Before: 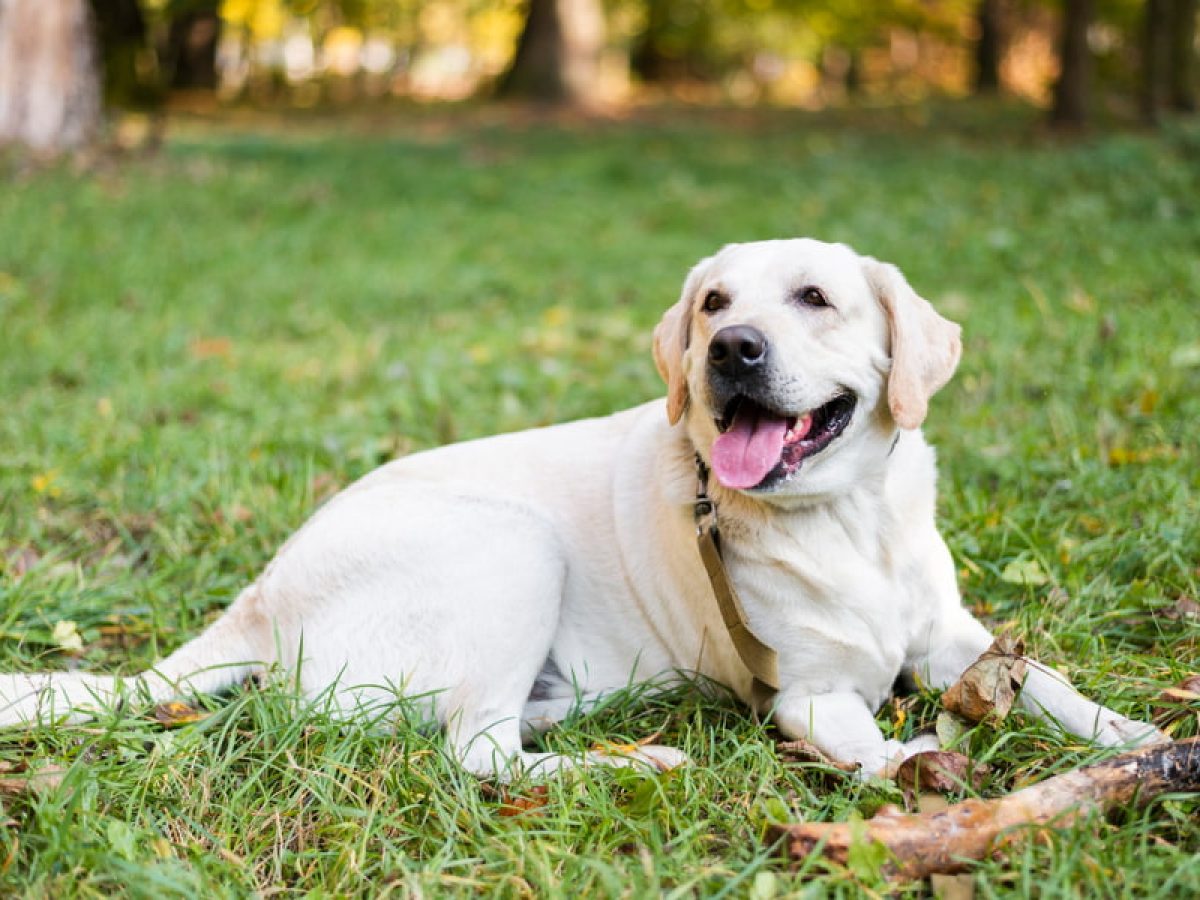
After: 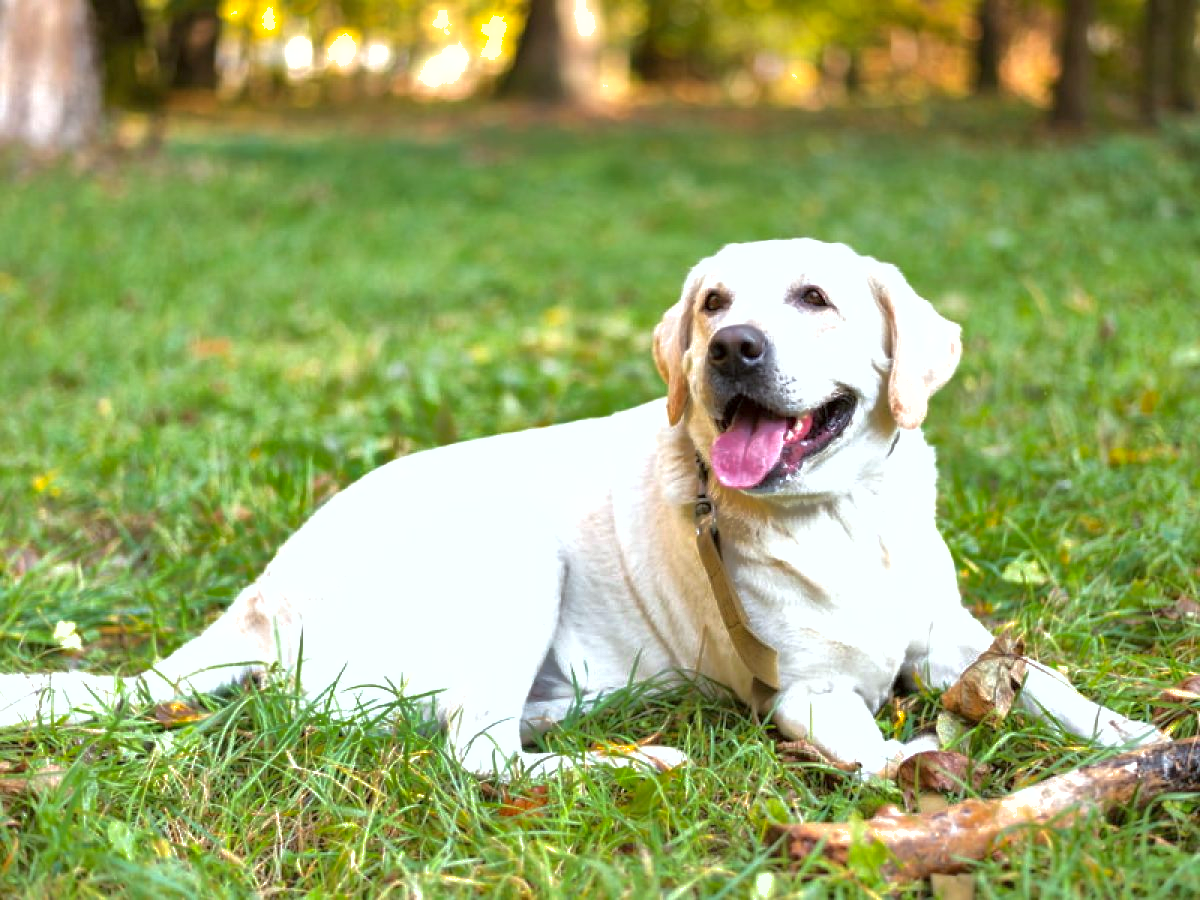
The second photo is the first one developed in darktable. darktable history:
shadows and highlights: shadows 39.94, highlights -60.04
exposure: exposure 0.6 EV, compensate highlight preservation false
color correction: highlights a* -2.73, highlights b* -2.36, shadows a* 1.99, shadows b* 2.72
